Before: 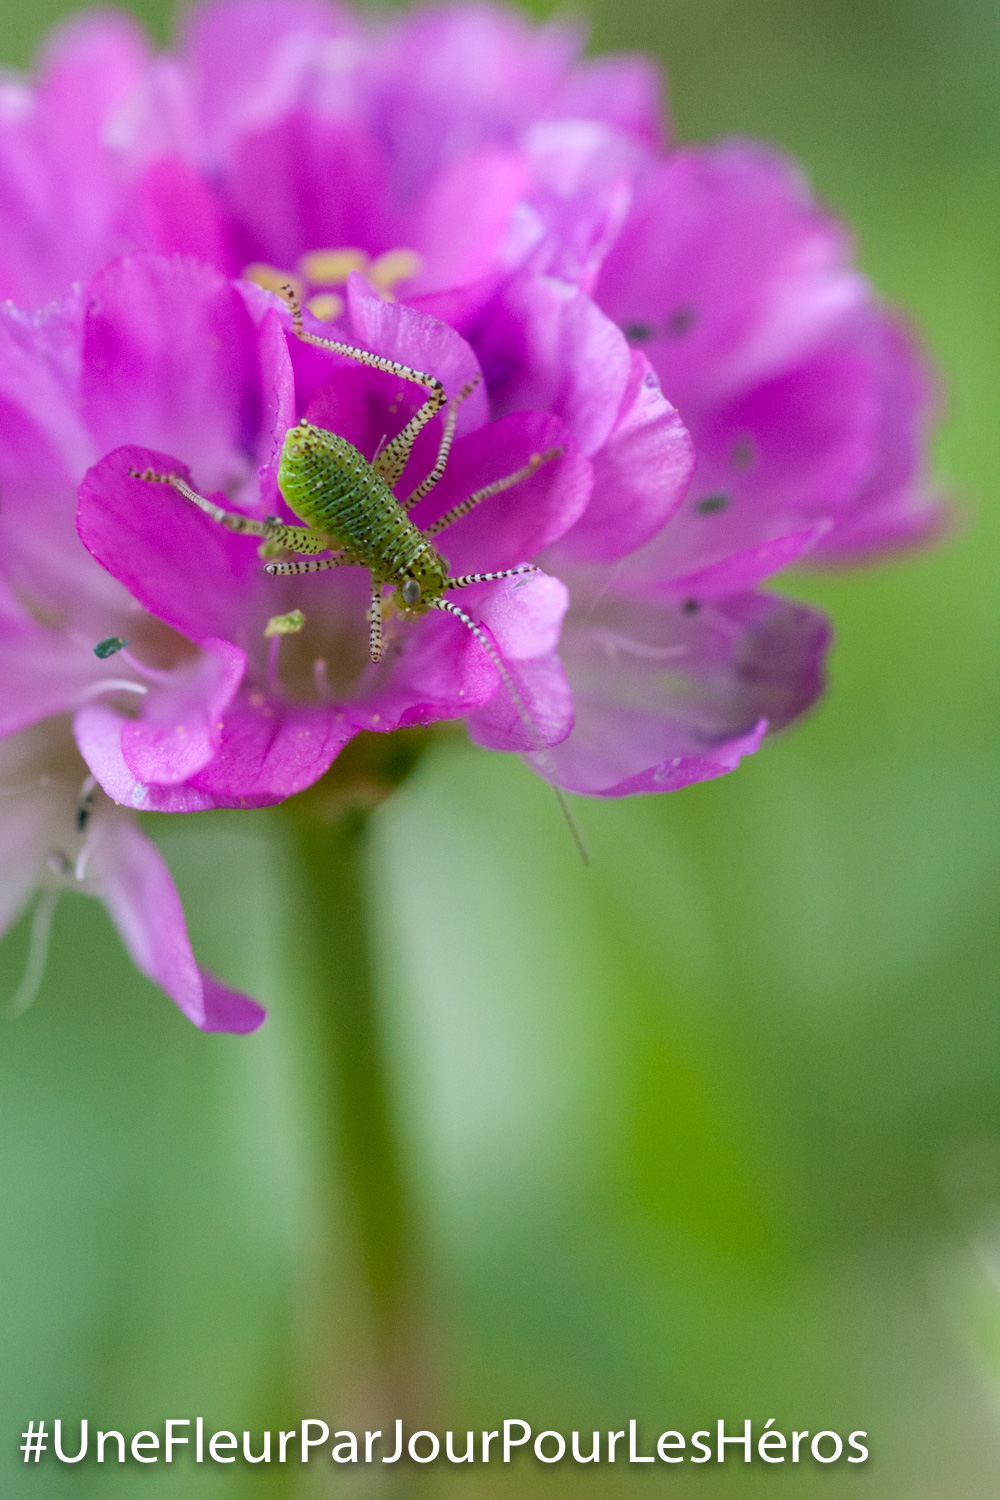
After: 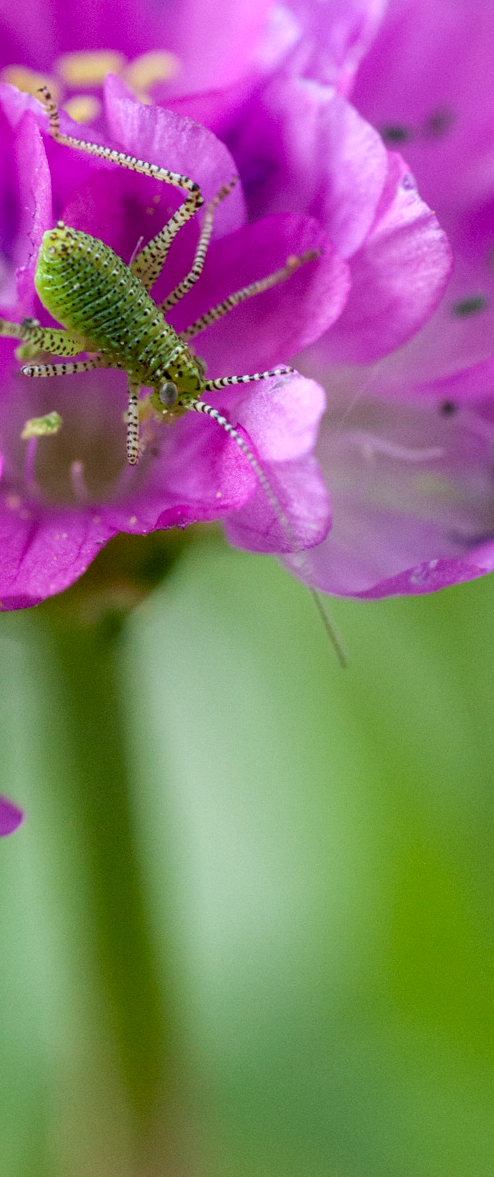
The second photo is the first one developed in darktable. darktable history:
local contrast: detail 130%
crop and rotate: angle 0.02°, left 24.353%, top 13.219%, right 26.156%, bottom 8.224%
